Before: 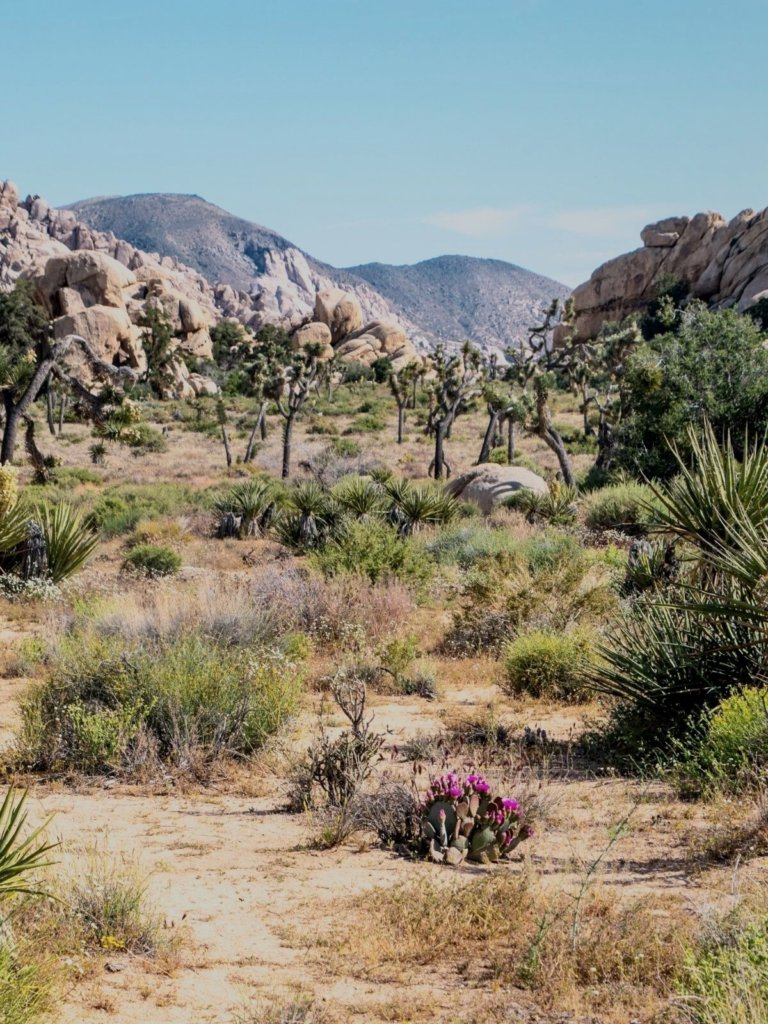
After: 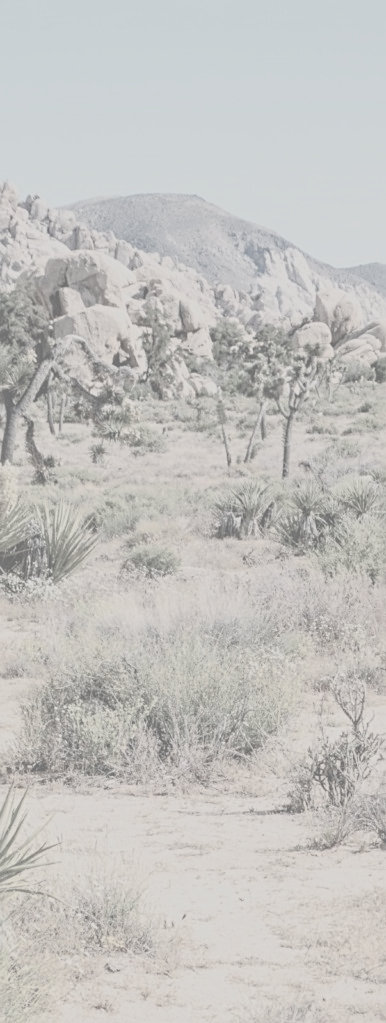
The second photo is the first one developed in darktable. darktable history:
contrast brightness saturation: contrast -0.328, brightness 0.75, saturation -0.762
tone curve: curves: ch0 [(0, 0) (0.003, 0.014) (0.011, 0.014) (0.025, 0.022) (0.044, 0.041) (0.069, 0.063) (0.1, 0.086) (0.136, 0.118) (0.177, 0.161) (0.224, 0.211) (0.277, 0.262) (0.335, 0.323) (0.399, 0.384) (0.468, 0.459) (0.543, 0.54) (0.623, 0.624) (0.709, 0.711) (0.801, 0.796) (0.898, 0.879) (1, 1)], preserve colors none
sharpen: radius 2.529, amount 0.325
crop and rotate: left 0.031%, top 0%, right 49.695%
color balance rgb: highlights gain › chroma 2.052%, highlights gain › hue 64.71°, perceptual saturation grading › global saturation -28.277%, perceptual saturation grading › highlights -20.377%, perceptual saturation grading › mid-tones -23.317%, perceptual saturation grading › shadows -23.998%, global vibrance 59.601%
